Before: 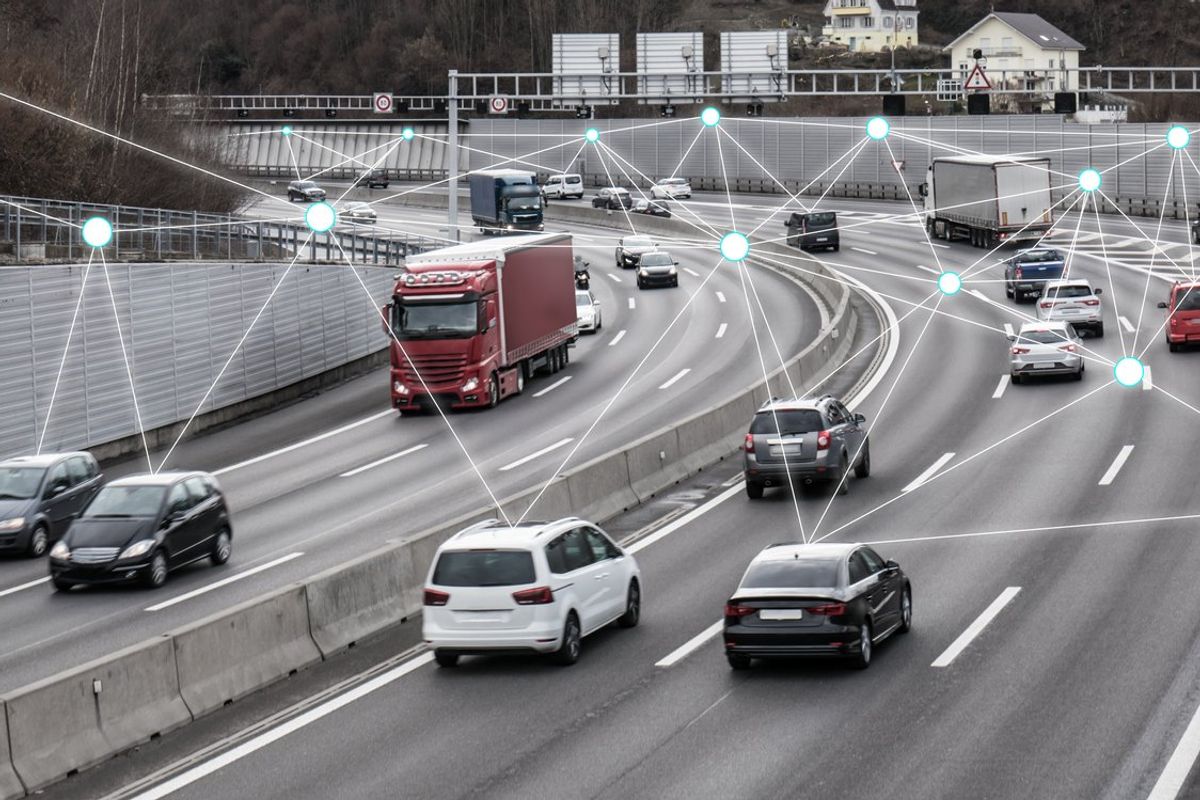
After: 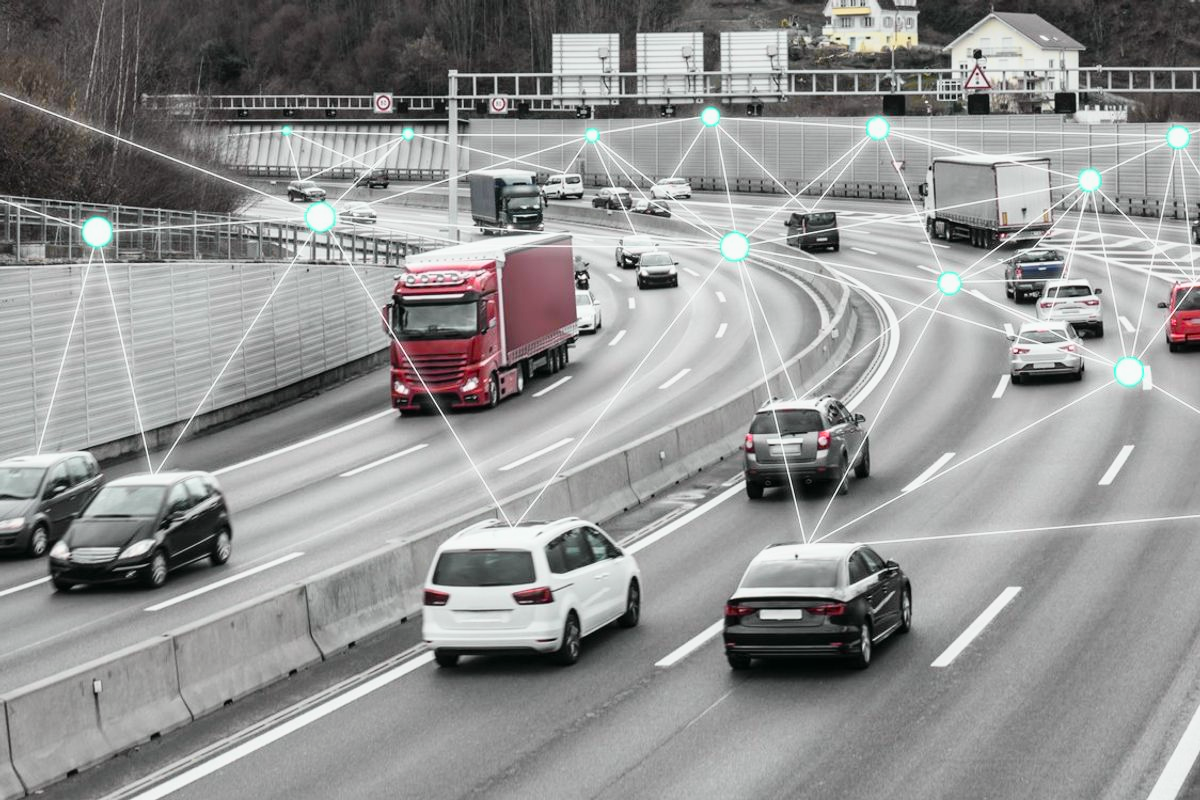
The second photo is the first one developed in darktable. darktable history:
tone equalizer: mask exposure compensation -0.507 EV
tone curve: curves: ch0 [(0, 0.012) (0.093, 0.11) (0.345, 0.425) (0.457, 0.562) (0.628, 0.738) (0.839, 0.909) (0.998, 0.978)]; ch1 [(0, 0) (0.437, 0.408) (0.472, 0.47) (0.502, 0.497) (0.527, 0.523) (0.568, 0.577) (0.62, 0.66) (0.669, 0.748) (0.859, 0.899) (1, 1)]; ch2 [(0, 0) (0.33, 0.301) (0.421, 0.443) (0.473, 0.498) (0.509, 0.502) (0.535, 0.545) (0.549, 0.576) (0.644, 0.703) (1, 1)], color space Lab, independent channels, preserve colors none
